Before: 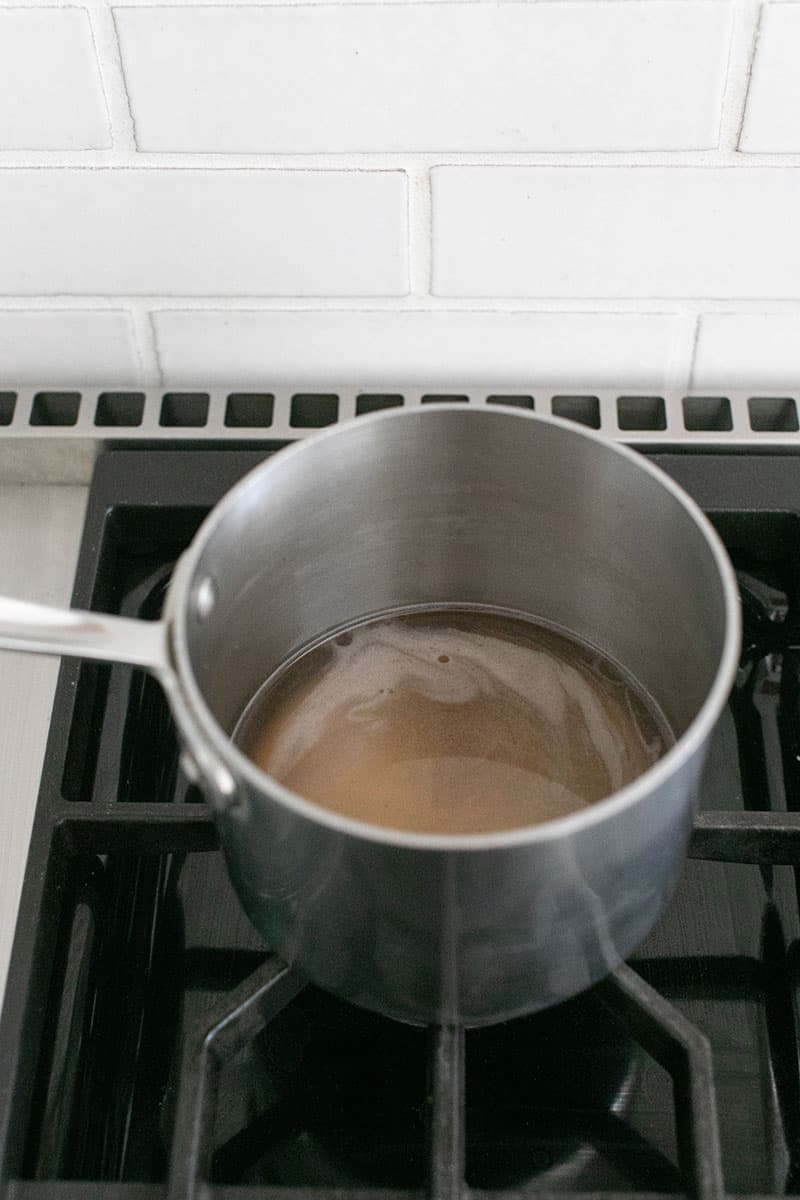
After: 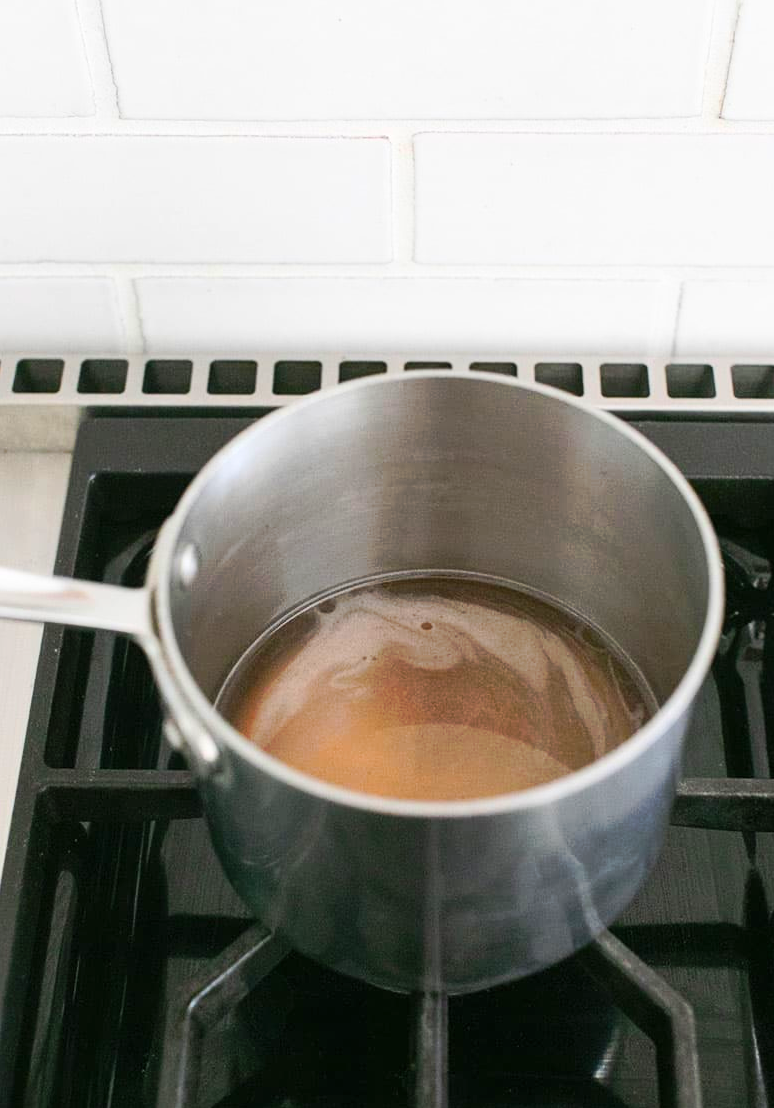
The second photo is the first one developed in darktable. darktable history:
color zones: curves: ch1 [(0.24, 0.629) (0.75, 0.5)]; ch2 [(0.255, 0.454) (0.745, 0.491)]
tone curve: curves: ch0 [(0, 0) (0.003, 0.003) (0.011, 0.011) (0.025, 0.025) (0.044, 0.044) (0.069, 0.069) (0.1, 0.099) (0.136, 0.135) (0.177, 0.177) (0.224, 0.224) (0.277, 0.276) (0.335, 0.334) (0.399, 0.398) (0.468, 0.467) (0.543, 0.565) (0.623, 0.641) (0.709, 0.723) (0.801, 0.81) (0.898, 0.902) (1, 1)], preserve colors none
contrast brightness saturation: contrast 0.204, brightness 0.155, saturation 0.223
tone equalizer: edges refinement/feathering 500, mask exposure compensation -1.57 EV, preserve details no
crop: left 2.233%, top 2.773%, right 0.981%, bottom 4.885%
